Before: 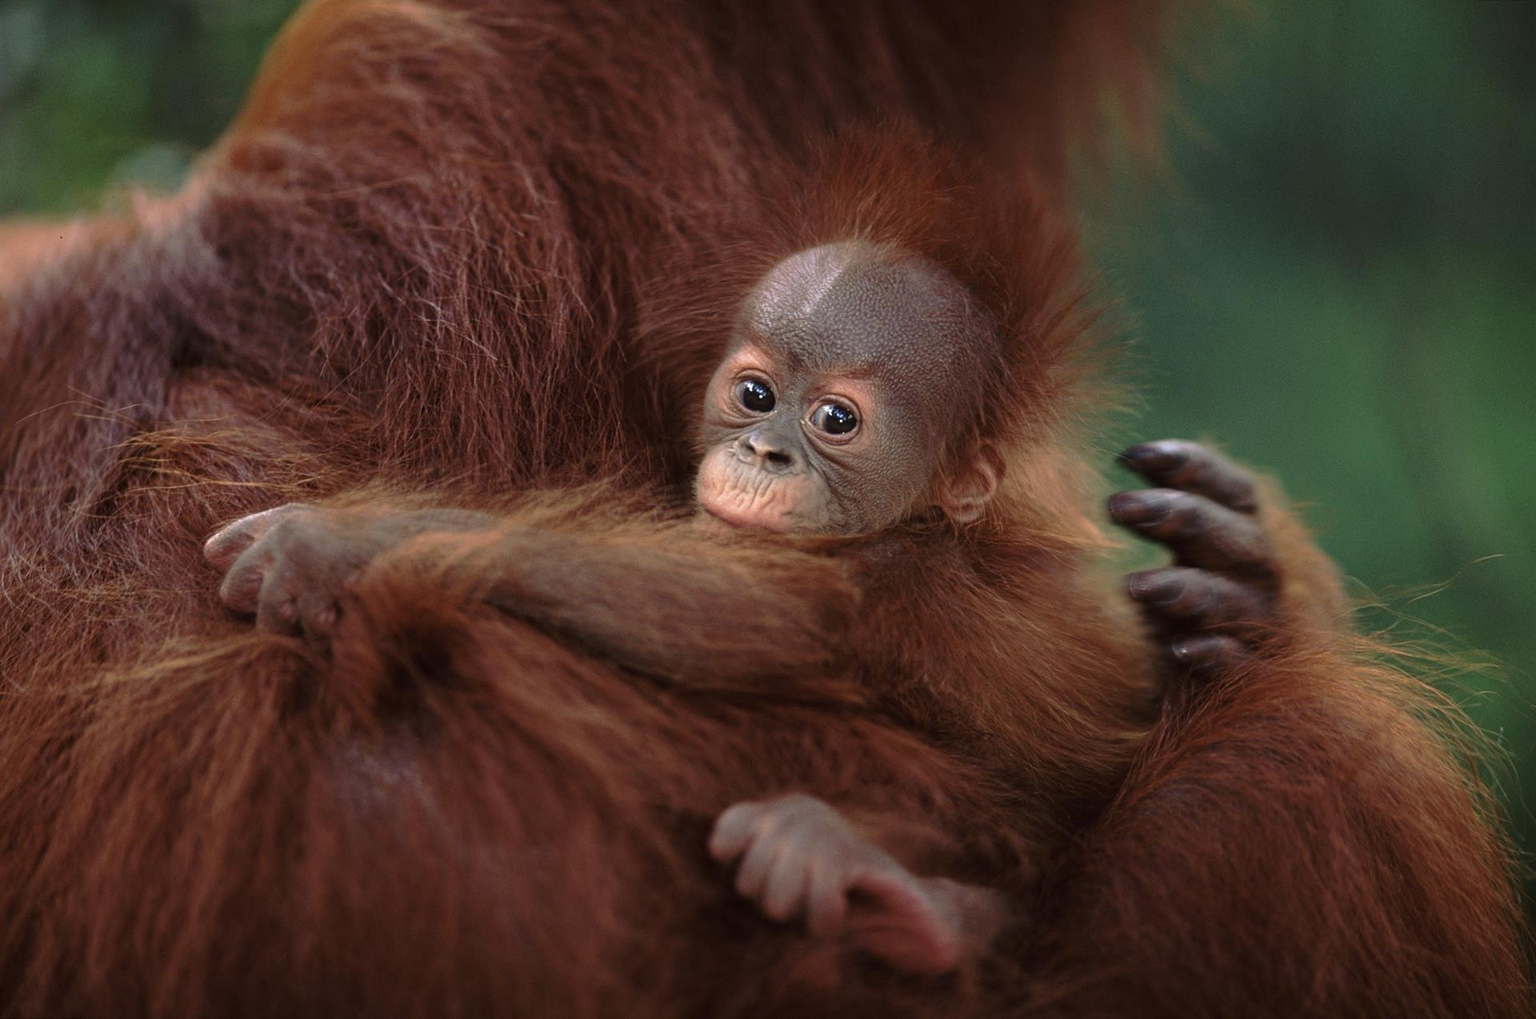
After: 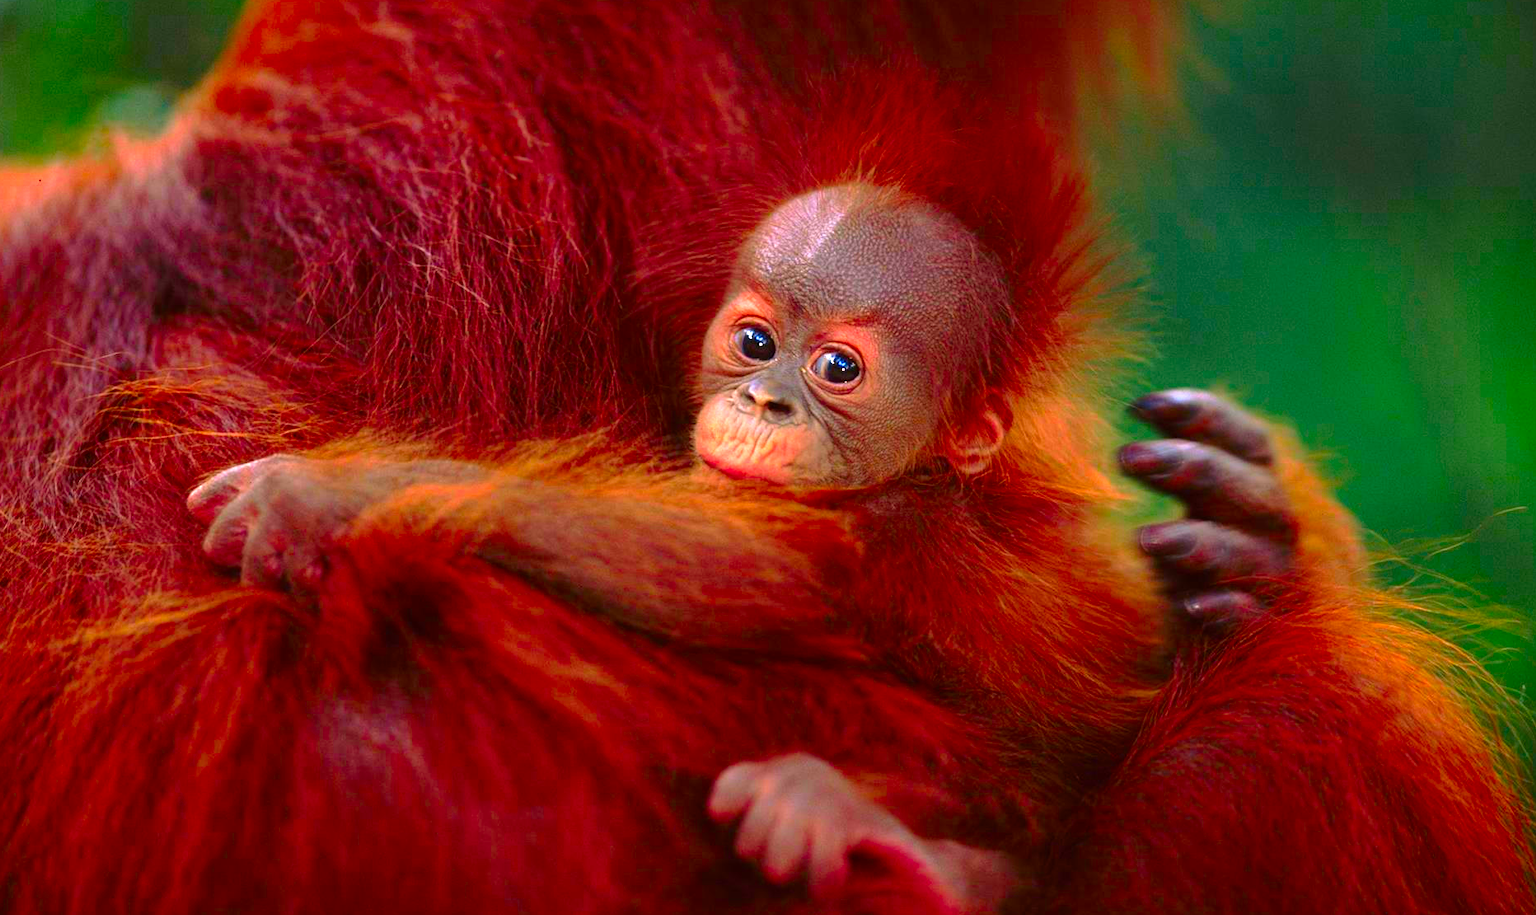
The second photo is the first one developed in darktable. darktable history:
color correction: highlights a* 1.59, highlights b* -1.7, saturation 2.48
levels: levels [0, 0.43, 0.859]
crop: left 1.507%, top 6.147%, right 1.379%, bottom 6.637%
